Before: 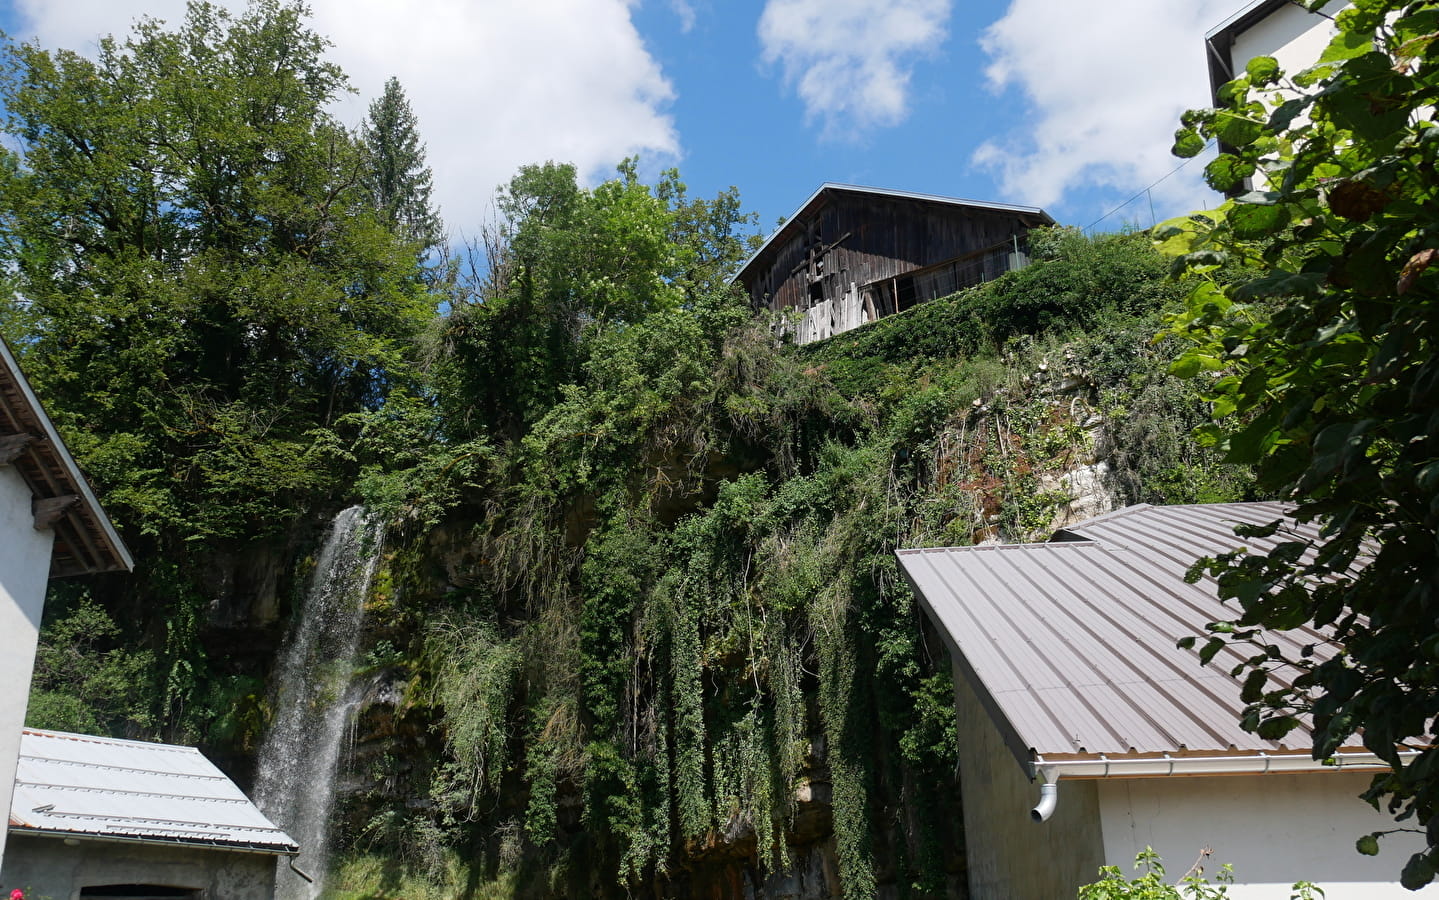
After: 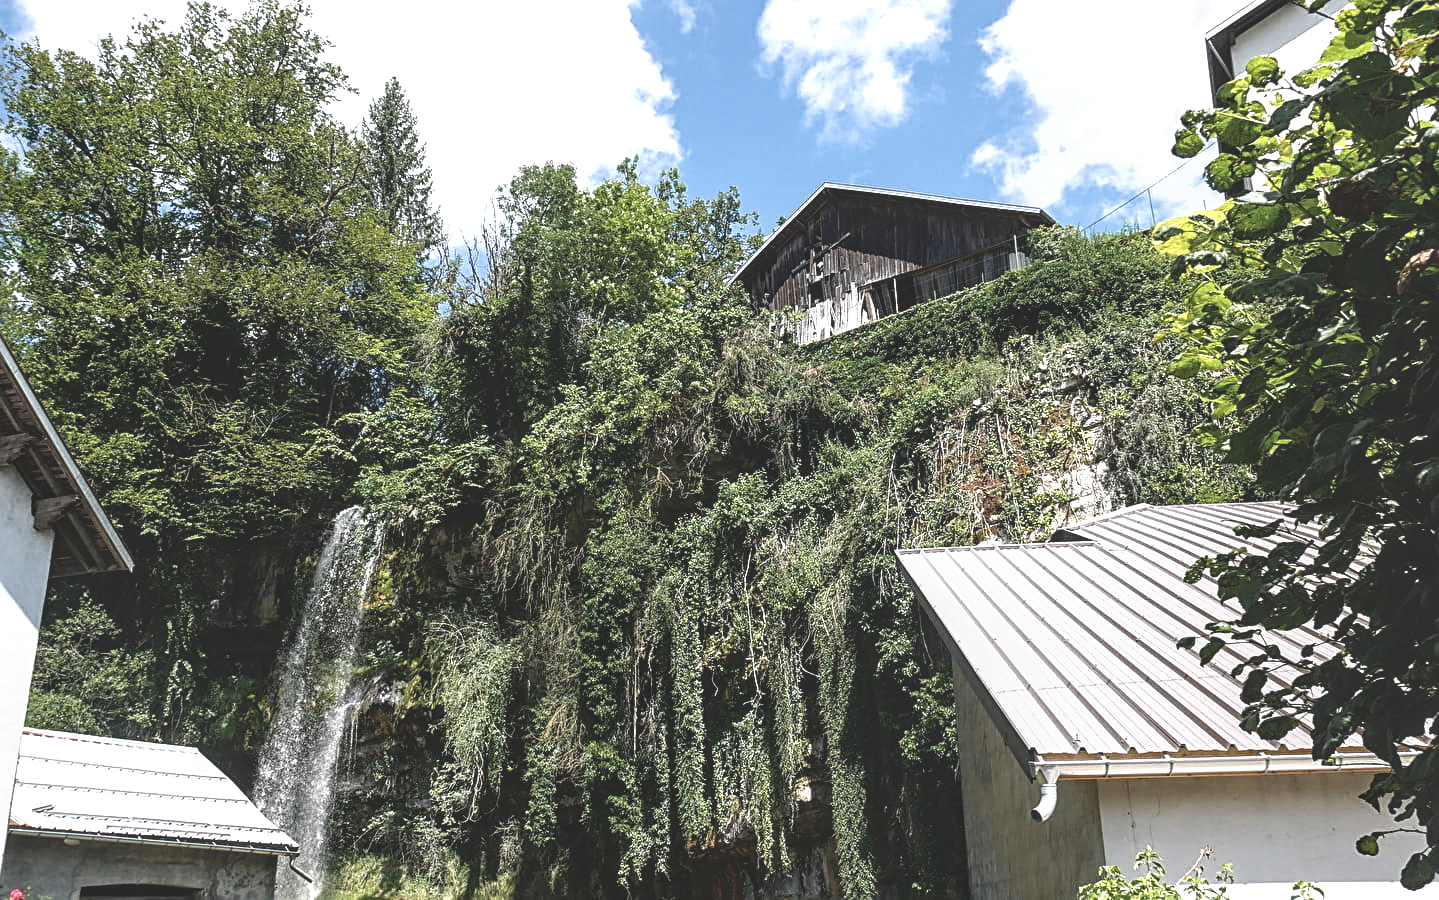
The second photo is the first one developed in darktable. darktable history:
exposure: exposure 0.378 EV, compensate exposure bias true, compensate highlight preservation false
haze removal: compatibility mode true, adaptive false
local contrast: on, module defaults
tone curve: curves: ch0 [(0, 0) (0.541, 0.628) (0.906, 0.997)], preserve colors none
sharpen: on, module defaults
contrast brightness saturation: contrast -0.267, saturation -0.433
color balance rgb: highlights gain › chroma 0.152%, highlights gain › hue 330.42°, perceptual saturation grading › global saturation 19.269%, perceptual brilliance grading › global brilliance 15.061%, perceptual brilliance grading › shadows -35.523%, contrast 14.367%
